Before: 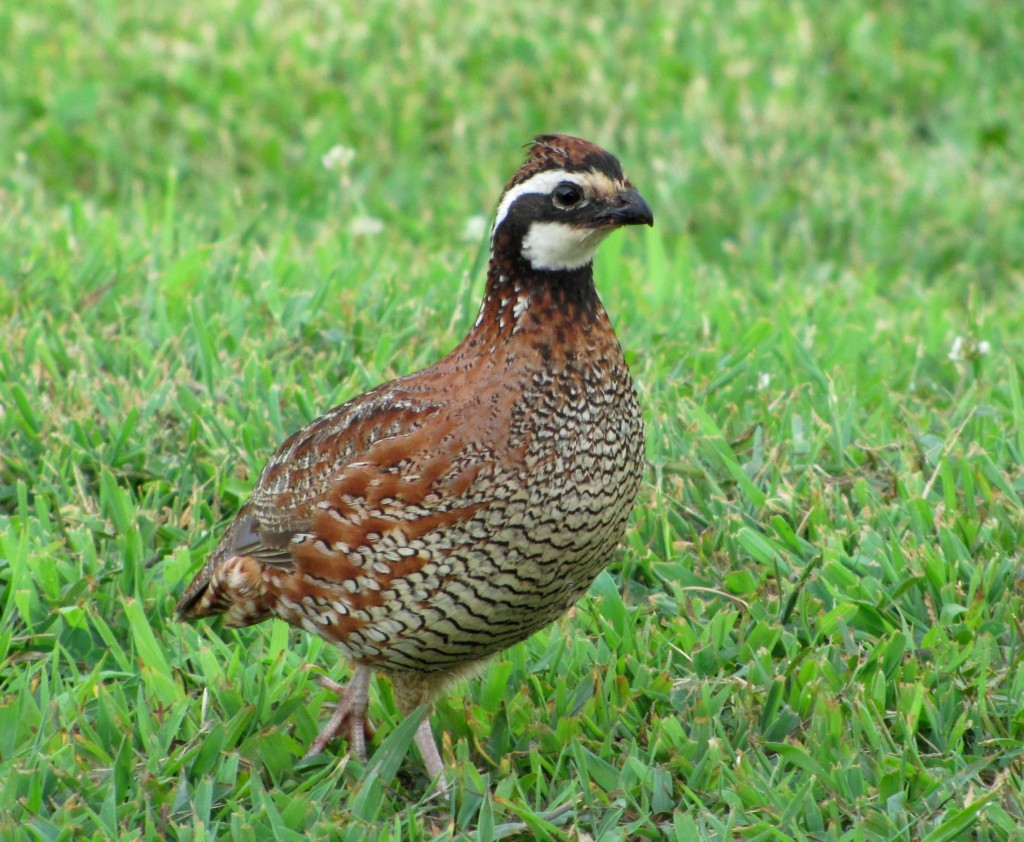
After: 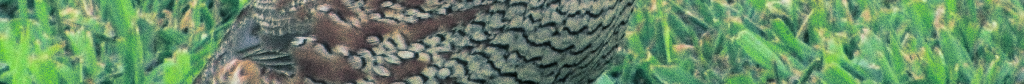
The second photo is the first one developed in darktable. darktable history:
grain: coarseness 0.09 ISO, strength 40%
split-toning: shadows › hue 205.2°, shadows › saturation 0.43, highlights › hue 54°, highlights › saturation 0.54
crop and rotate: top 59.084%, bottom 30.916%
tone equalizer: on, module defaults
